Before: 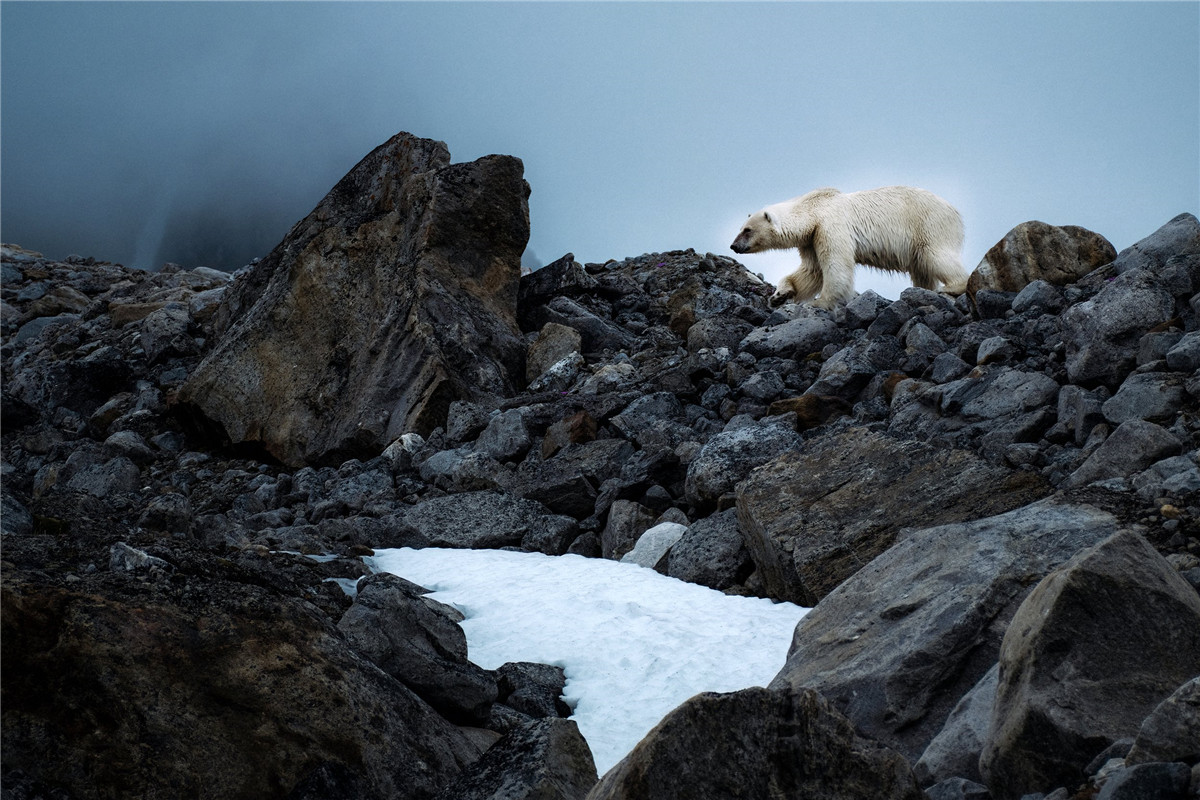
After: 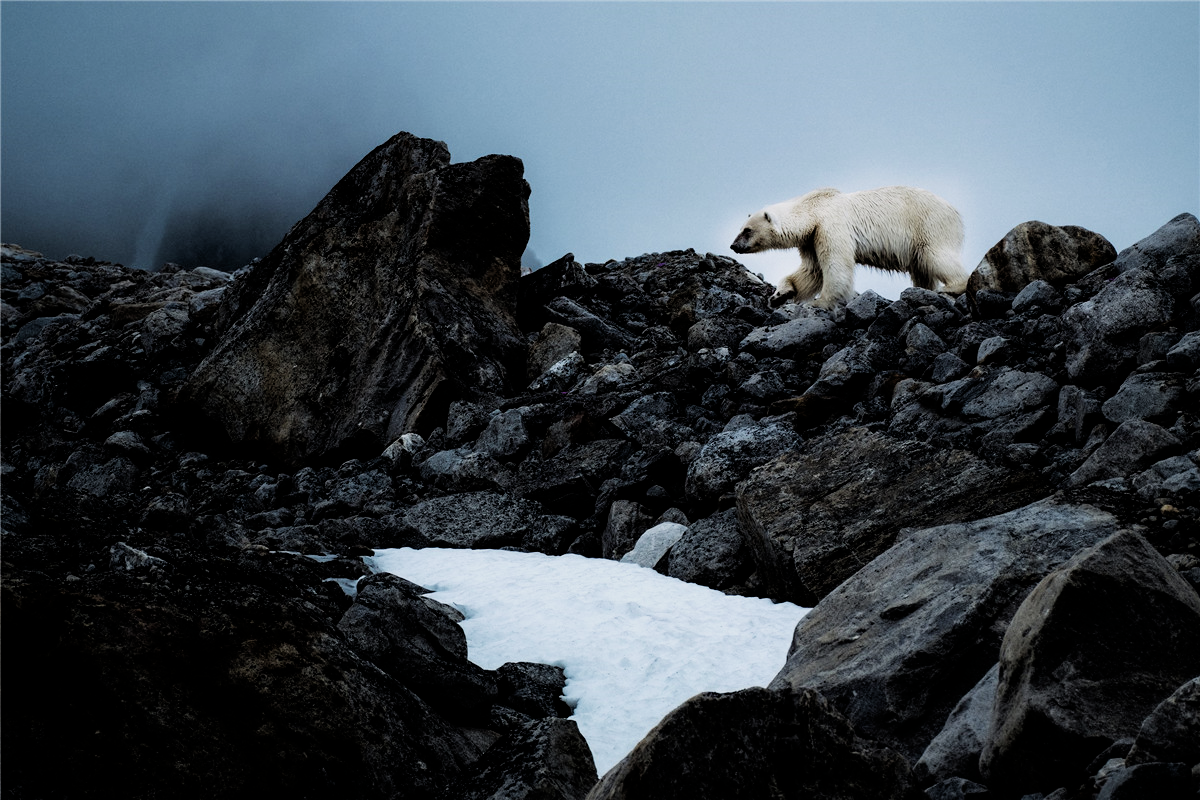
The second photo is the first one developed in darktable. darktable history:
filmic rgb: black relative exposure -5 EV, white relative exposure 3.2 EV, hardness 3.42, contrast 1.2, highlights saturation mix -50%
exposure: exposure -0.048 EV, compensate highlight preservation false
